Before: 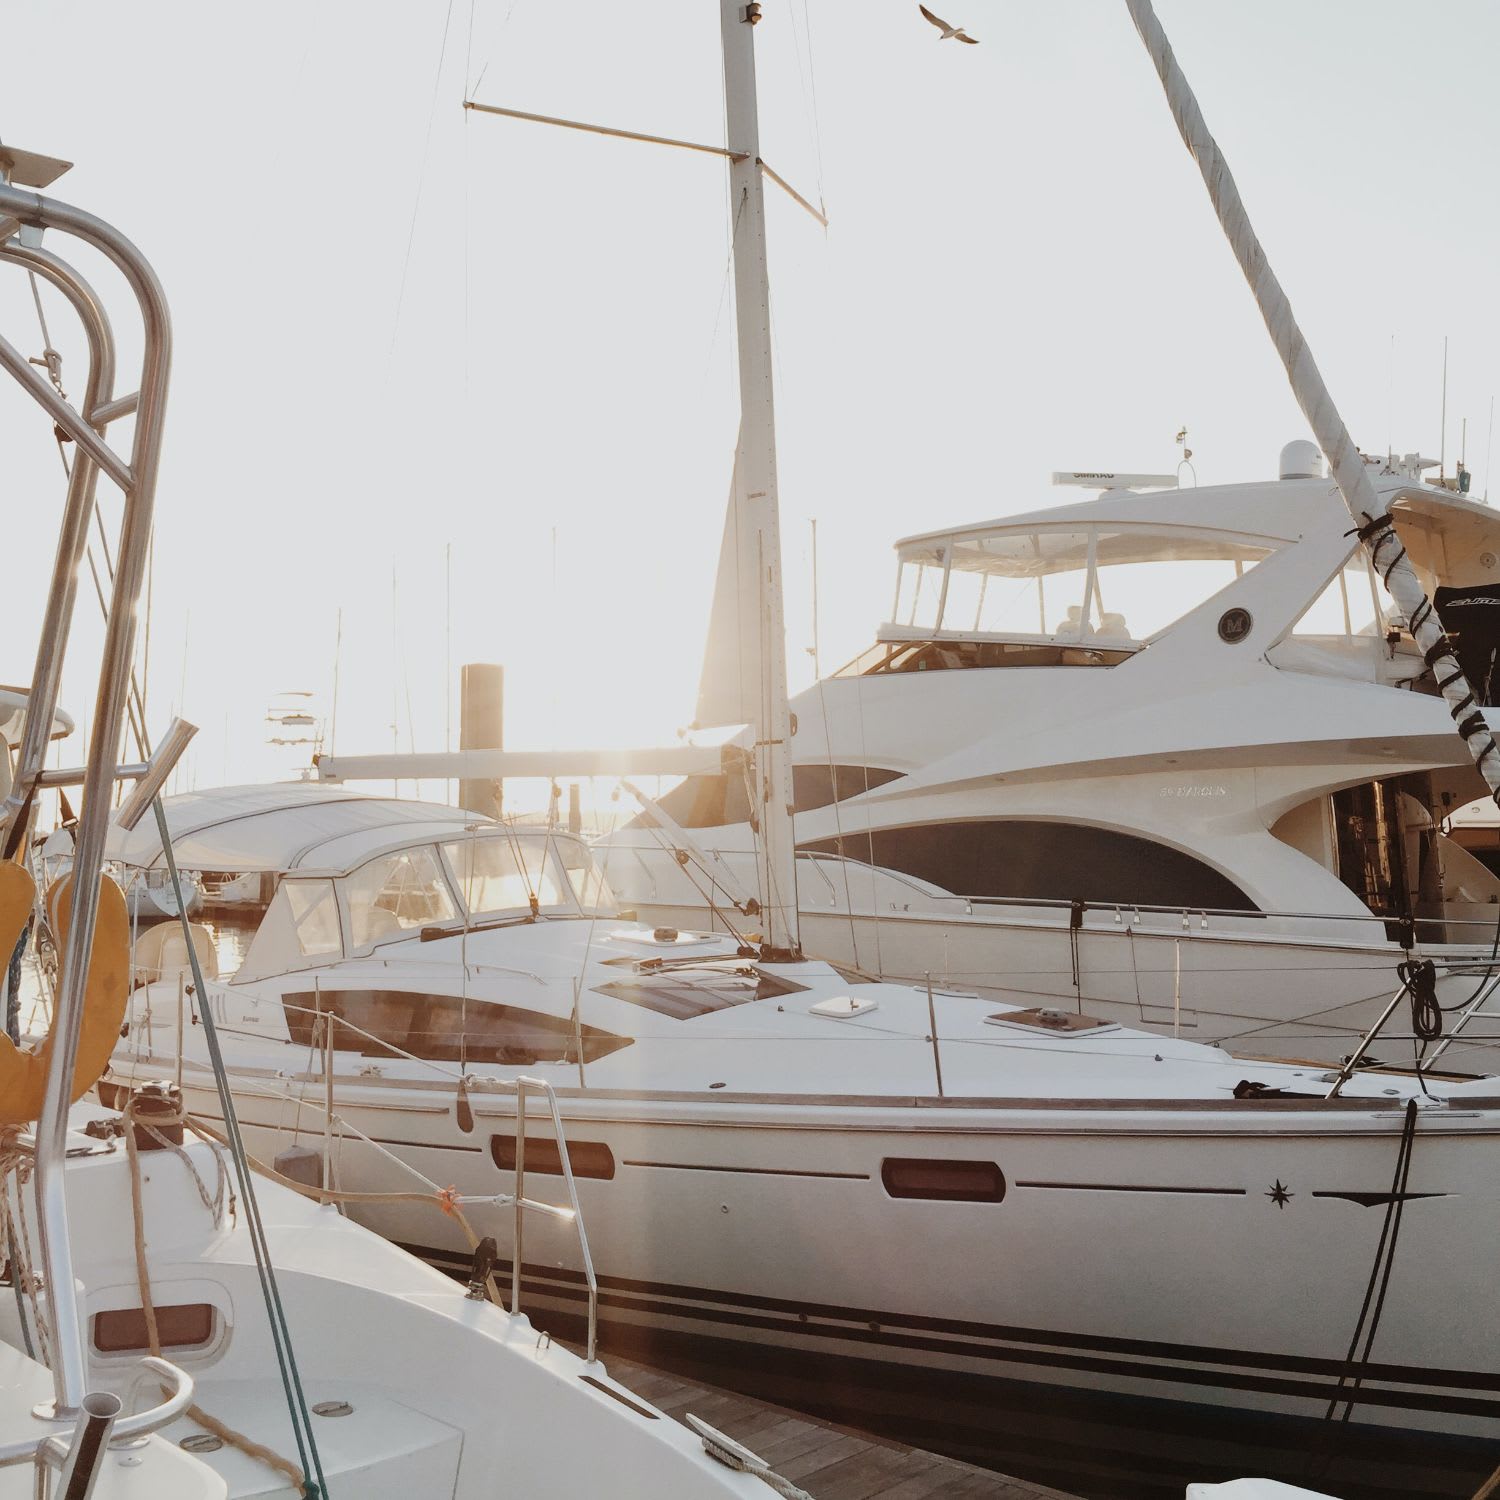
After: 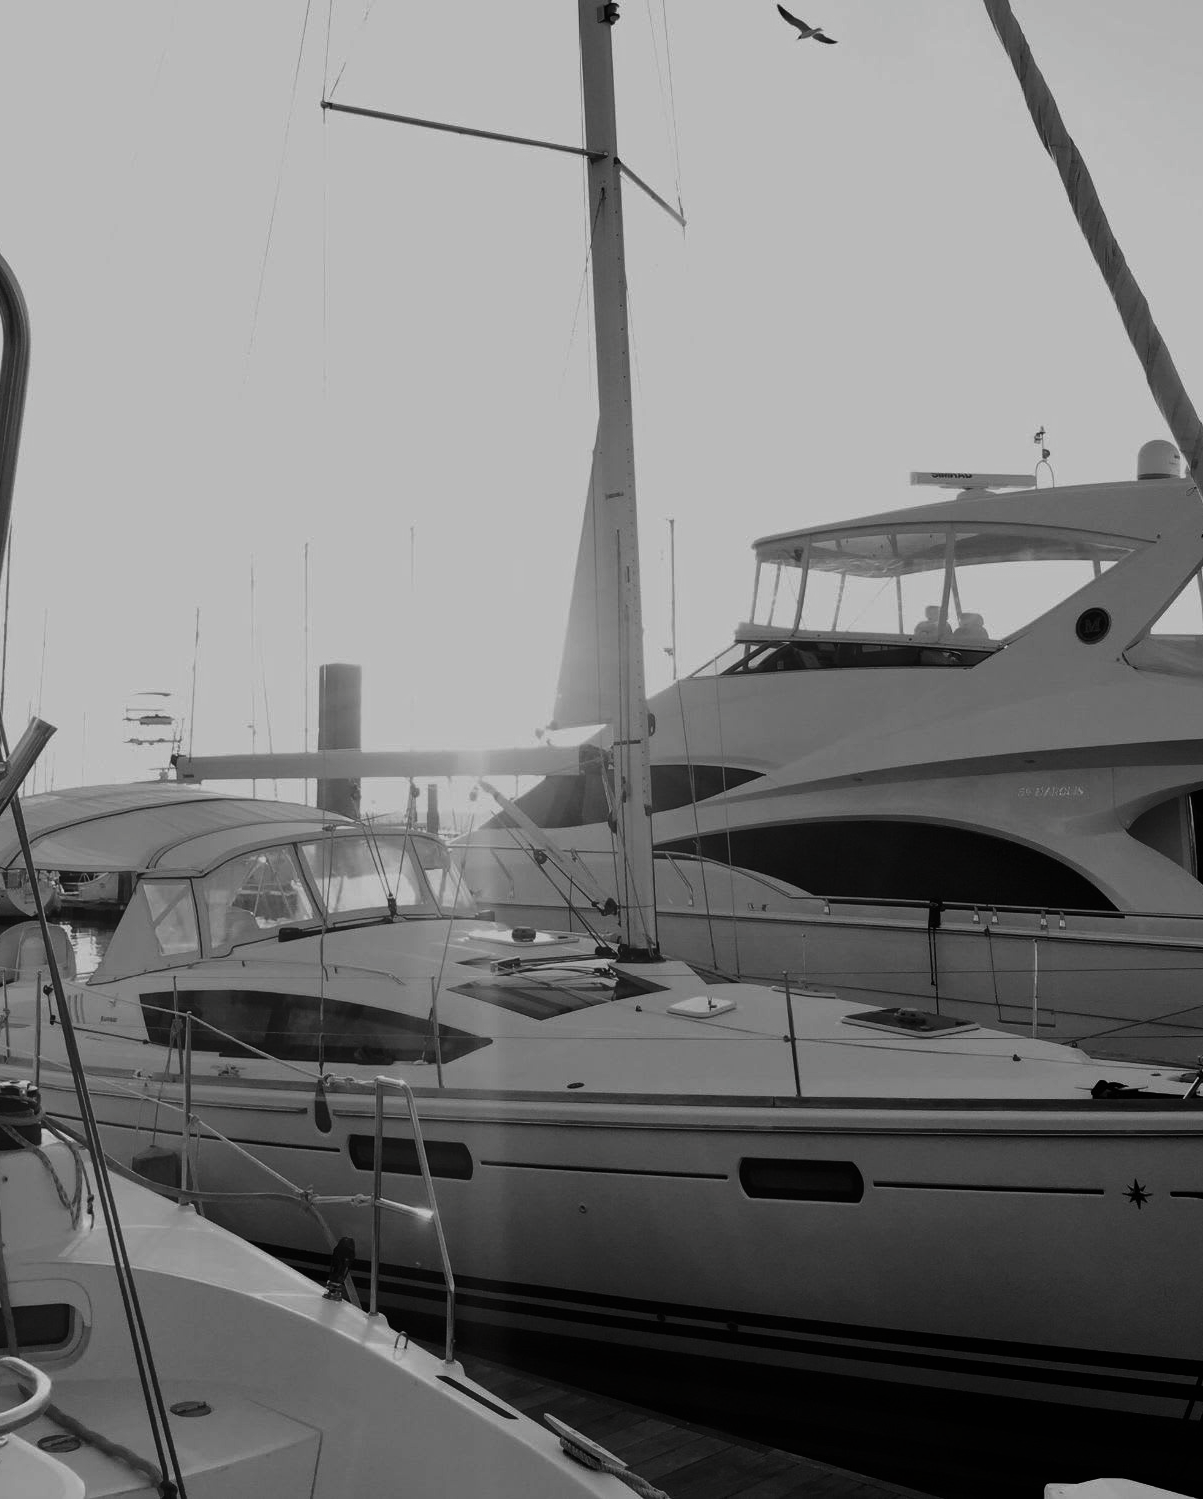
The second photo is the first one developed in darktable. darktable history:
crop and rotate: left 9.512%, right 10.229%
contrast brightness saturation: contrast -0.026, brightness -0.574, saturation -0.99
